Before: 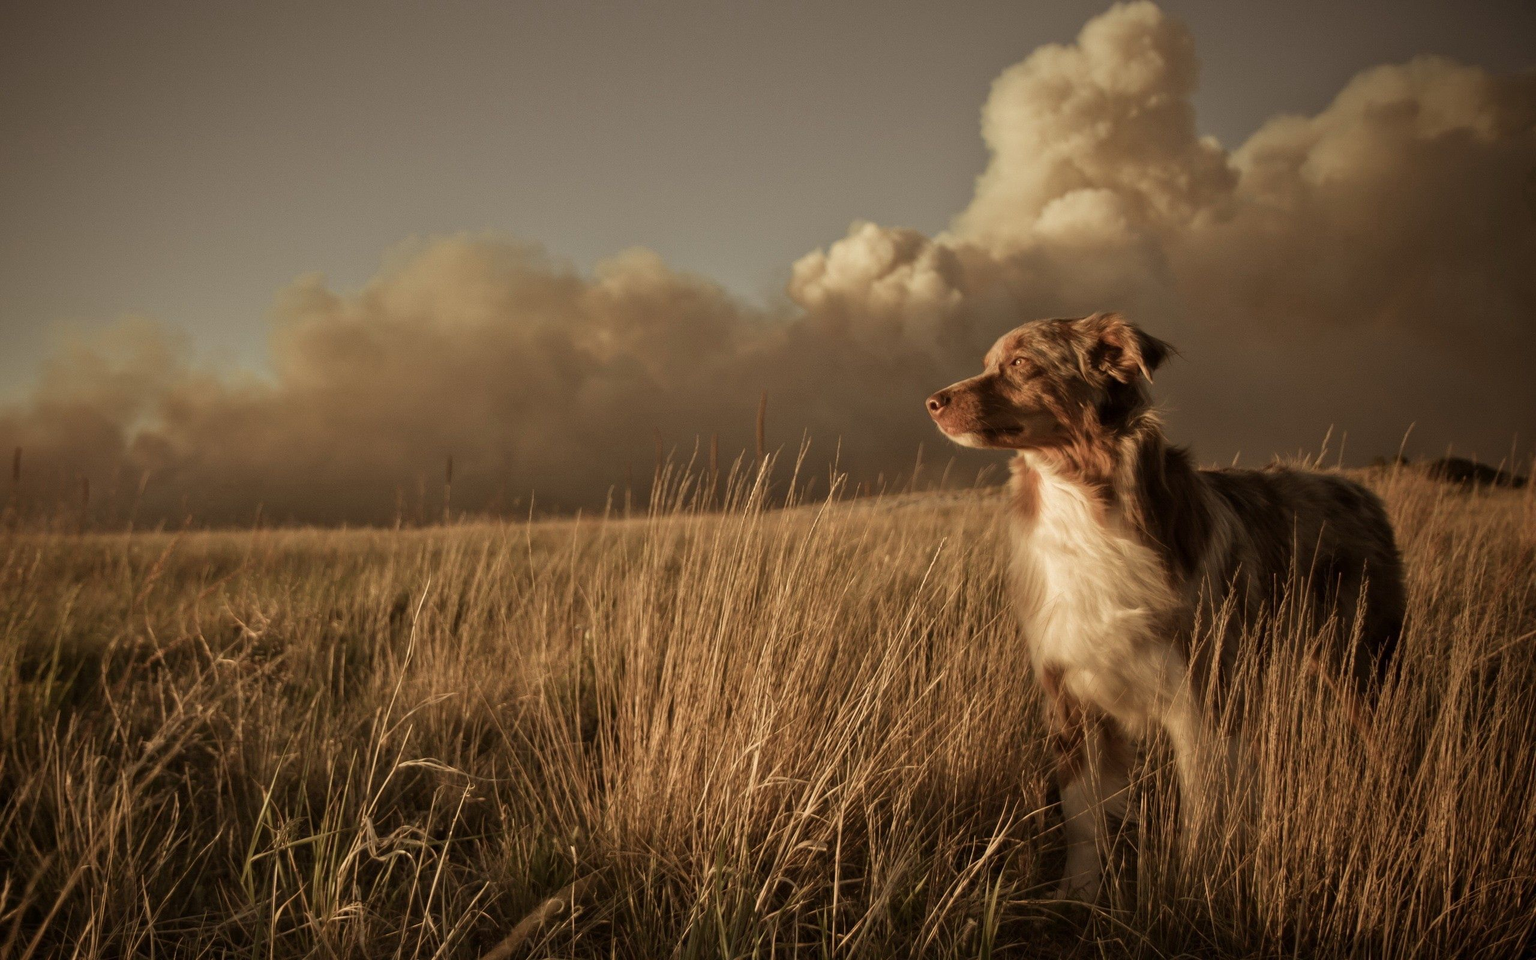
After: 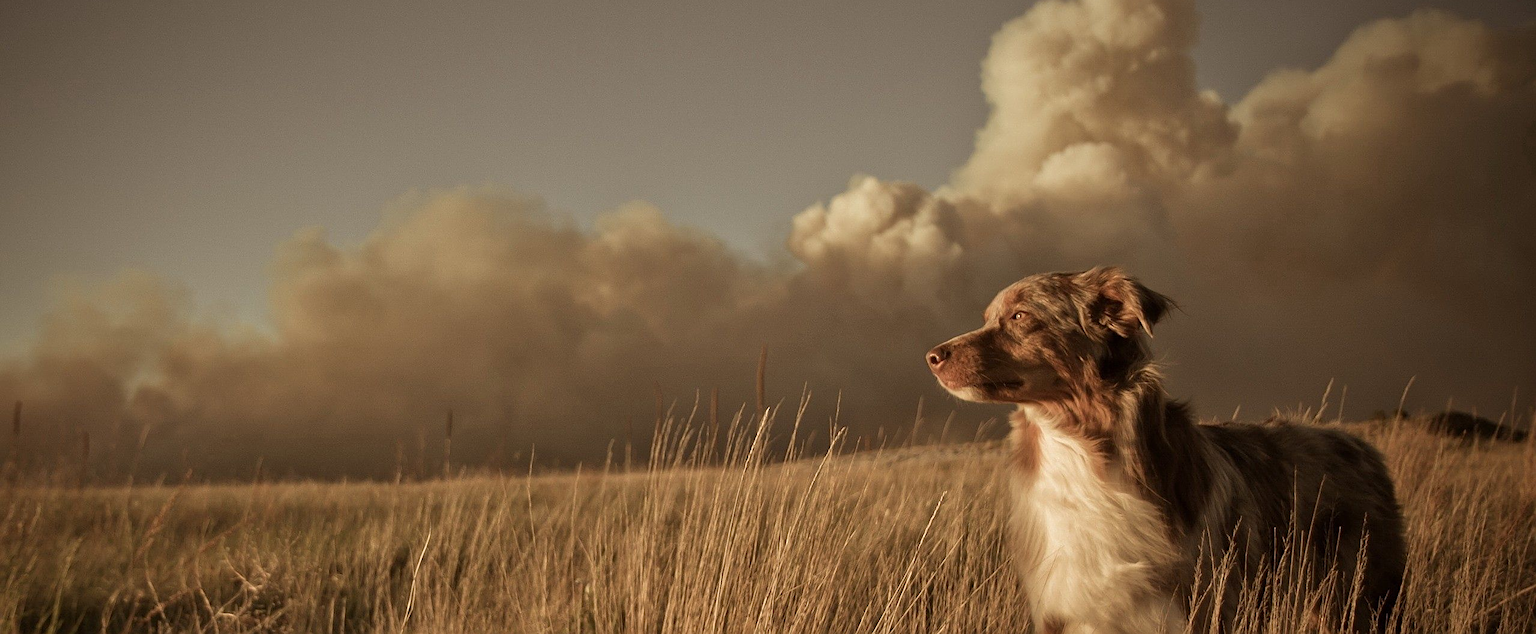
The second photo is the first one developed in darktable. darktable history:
crop and rotate: top 4.857%, bottom 29.079%
sharpen: on, module defaults
